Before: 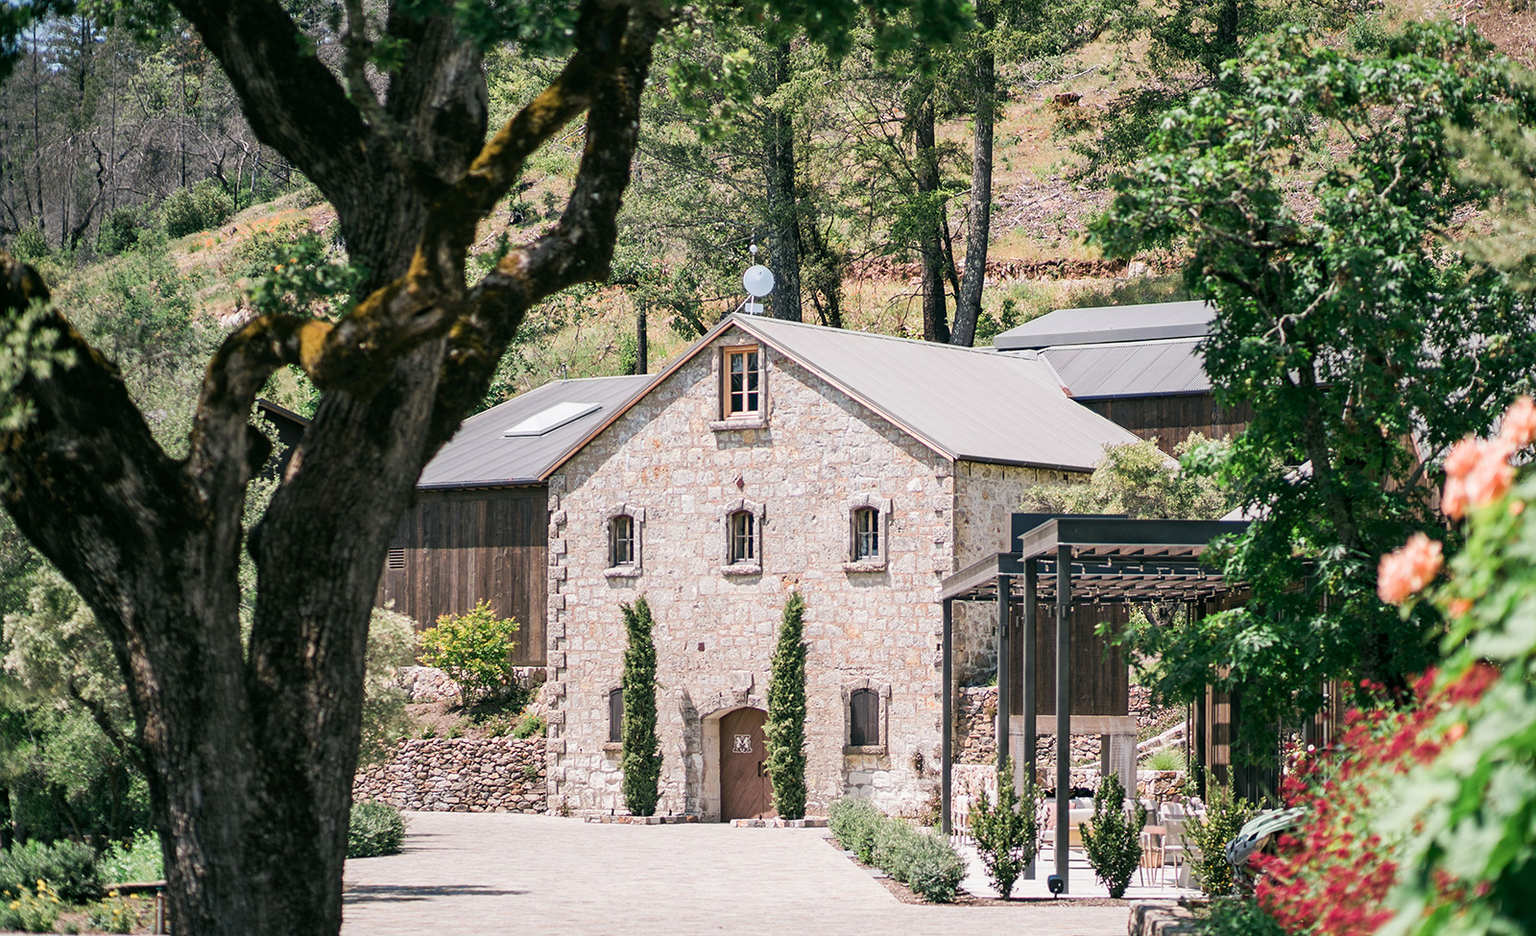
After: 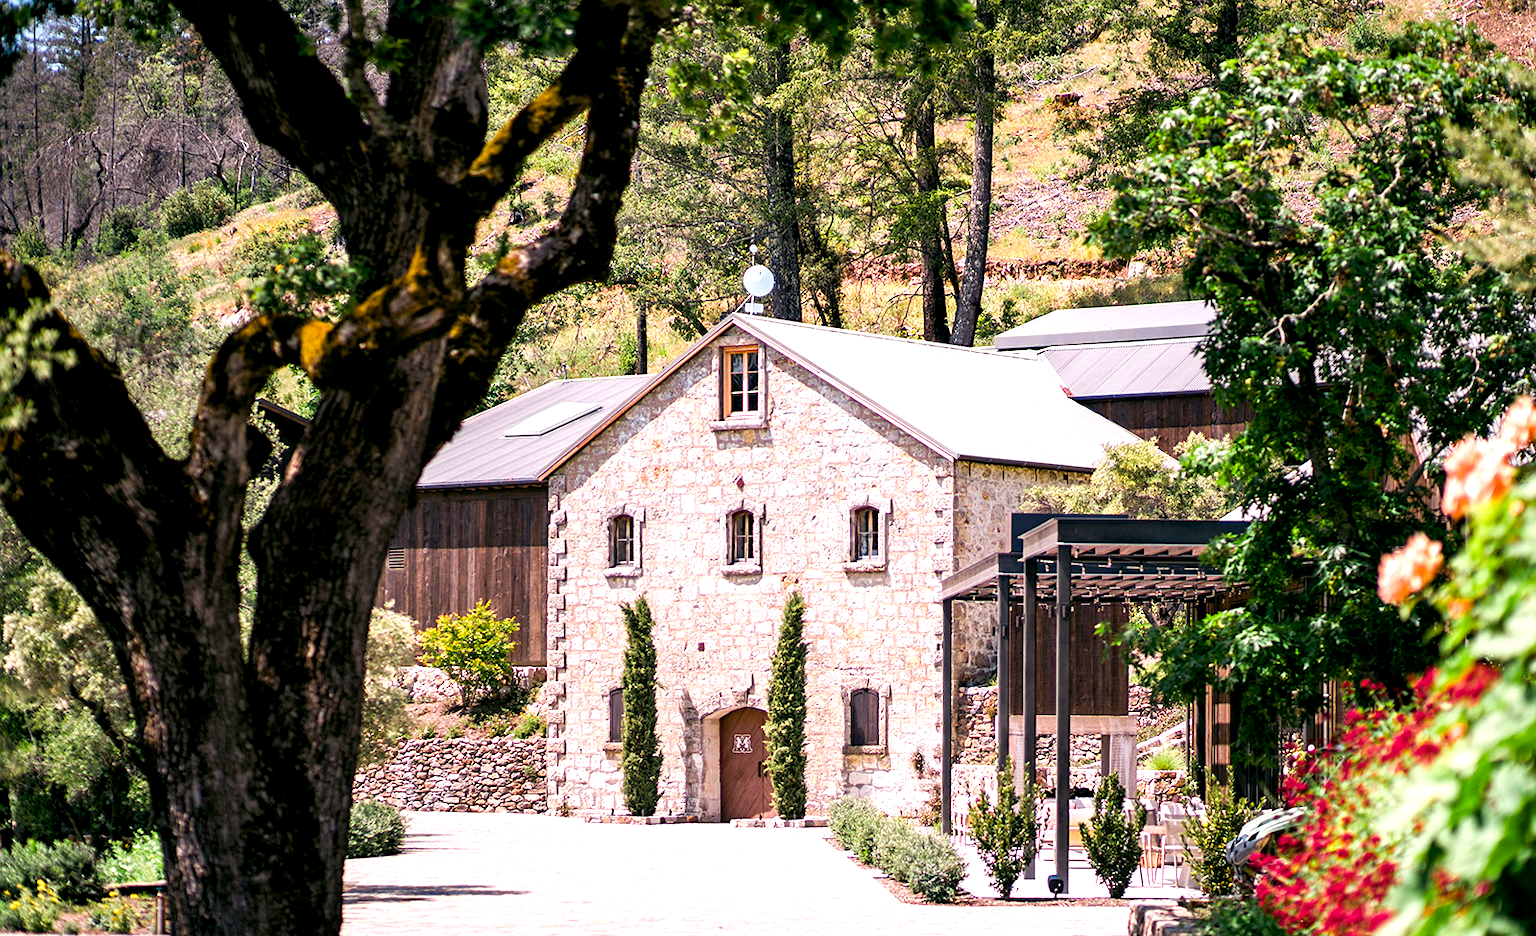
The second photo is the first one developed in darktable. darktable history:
color balance rgb: power › luminance -7.53%, power › chroma 1.331%, power › hue 330.52°, global offset › luminance -0.9%, perceptual saturation grading › global saturation 25.53%, perceptual brilliance grading › global brilliance 19.188%, global vibrance 20%
